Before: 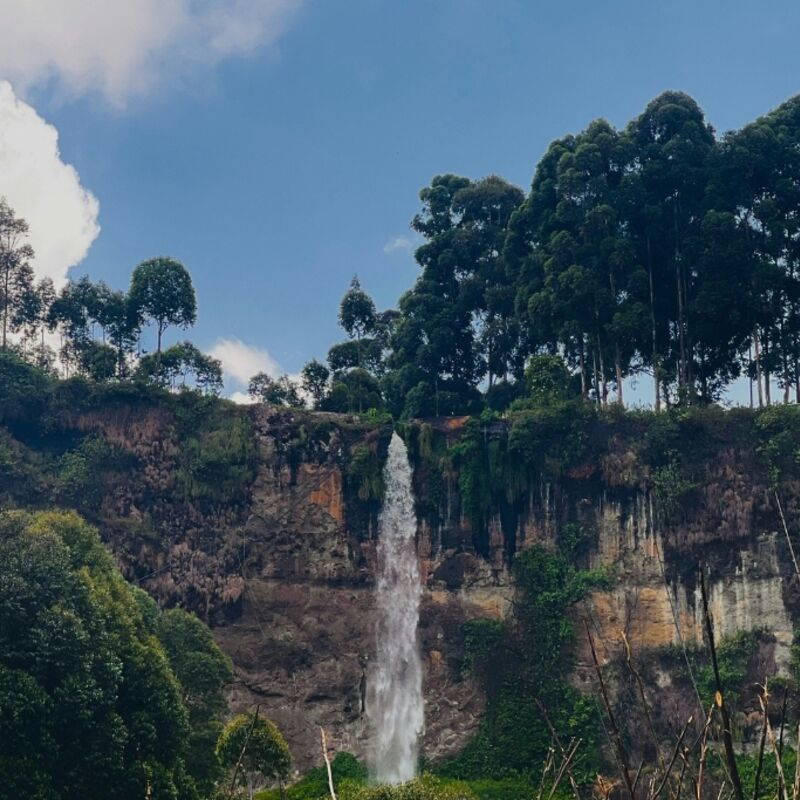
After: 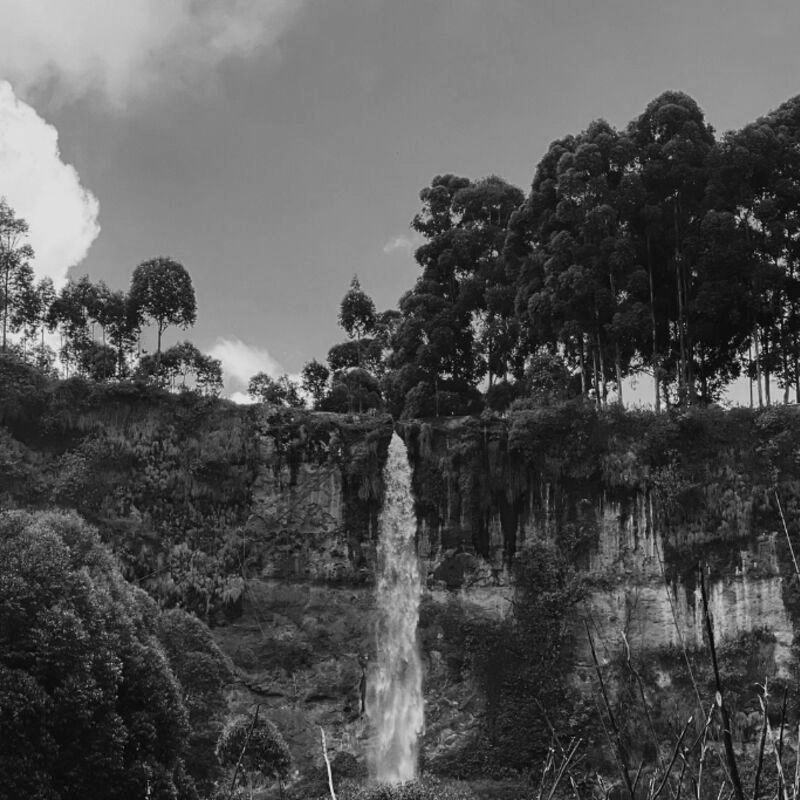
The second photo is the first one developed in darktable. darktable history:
monochrome: on, module defaults
local contrast: highlights 100%, shadows 100%, detail 120%, midtone range 0.2
contrast brightness saturation: contrast 0.09, saturation 0.28
